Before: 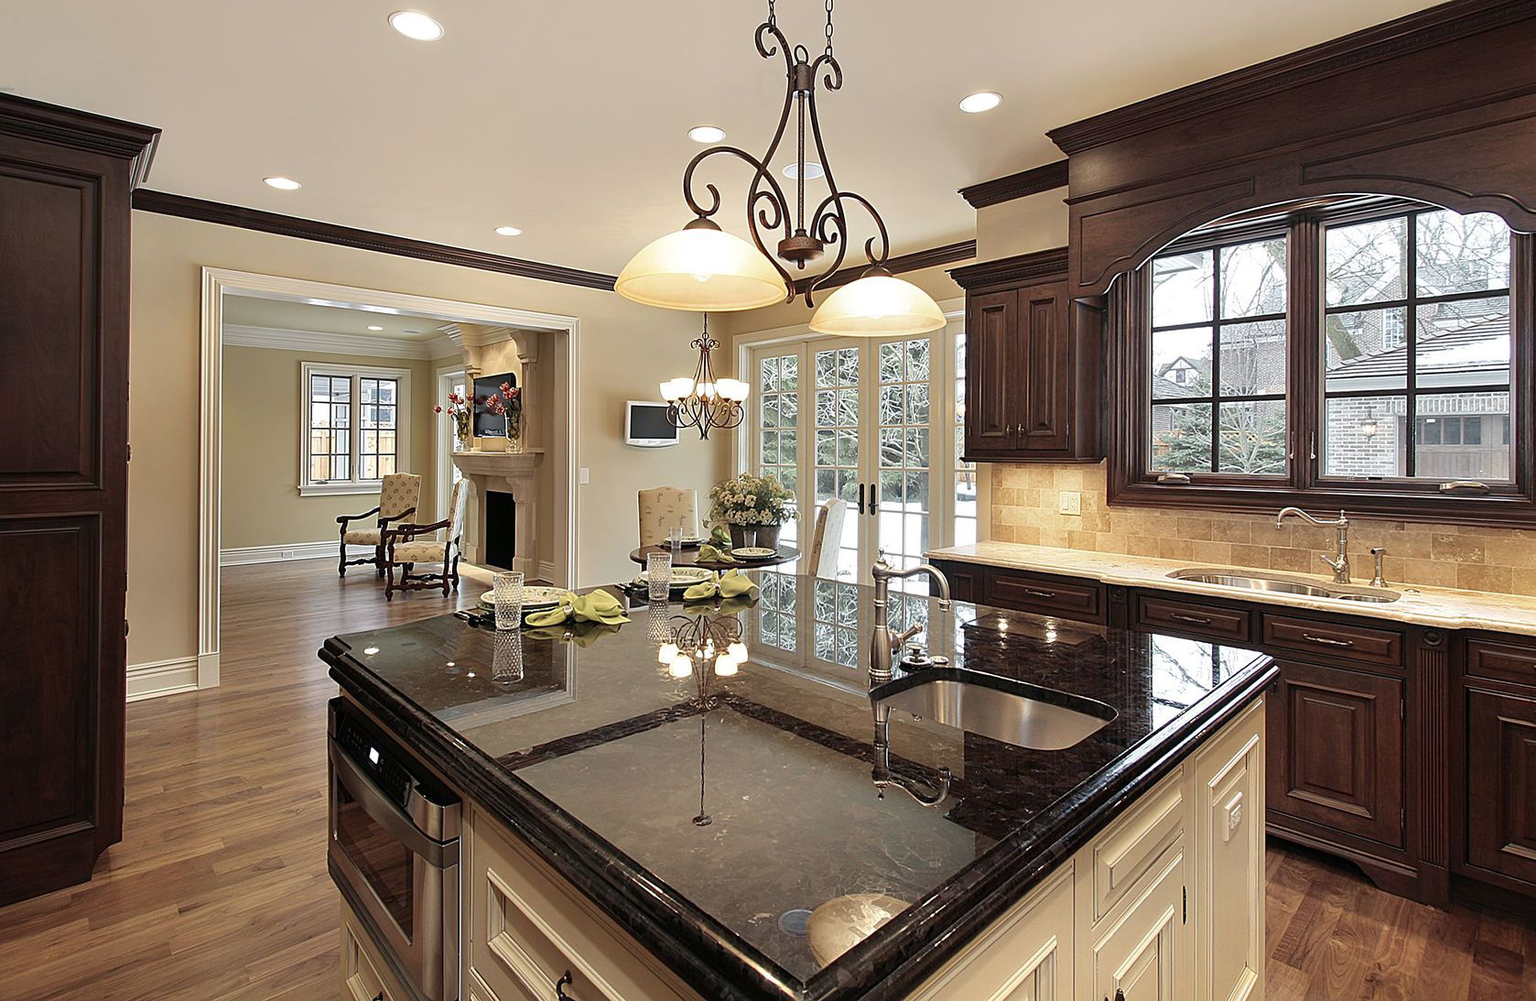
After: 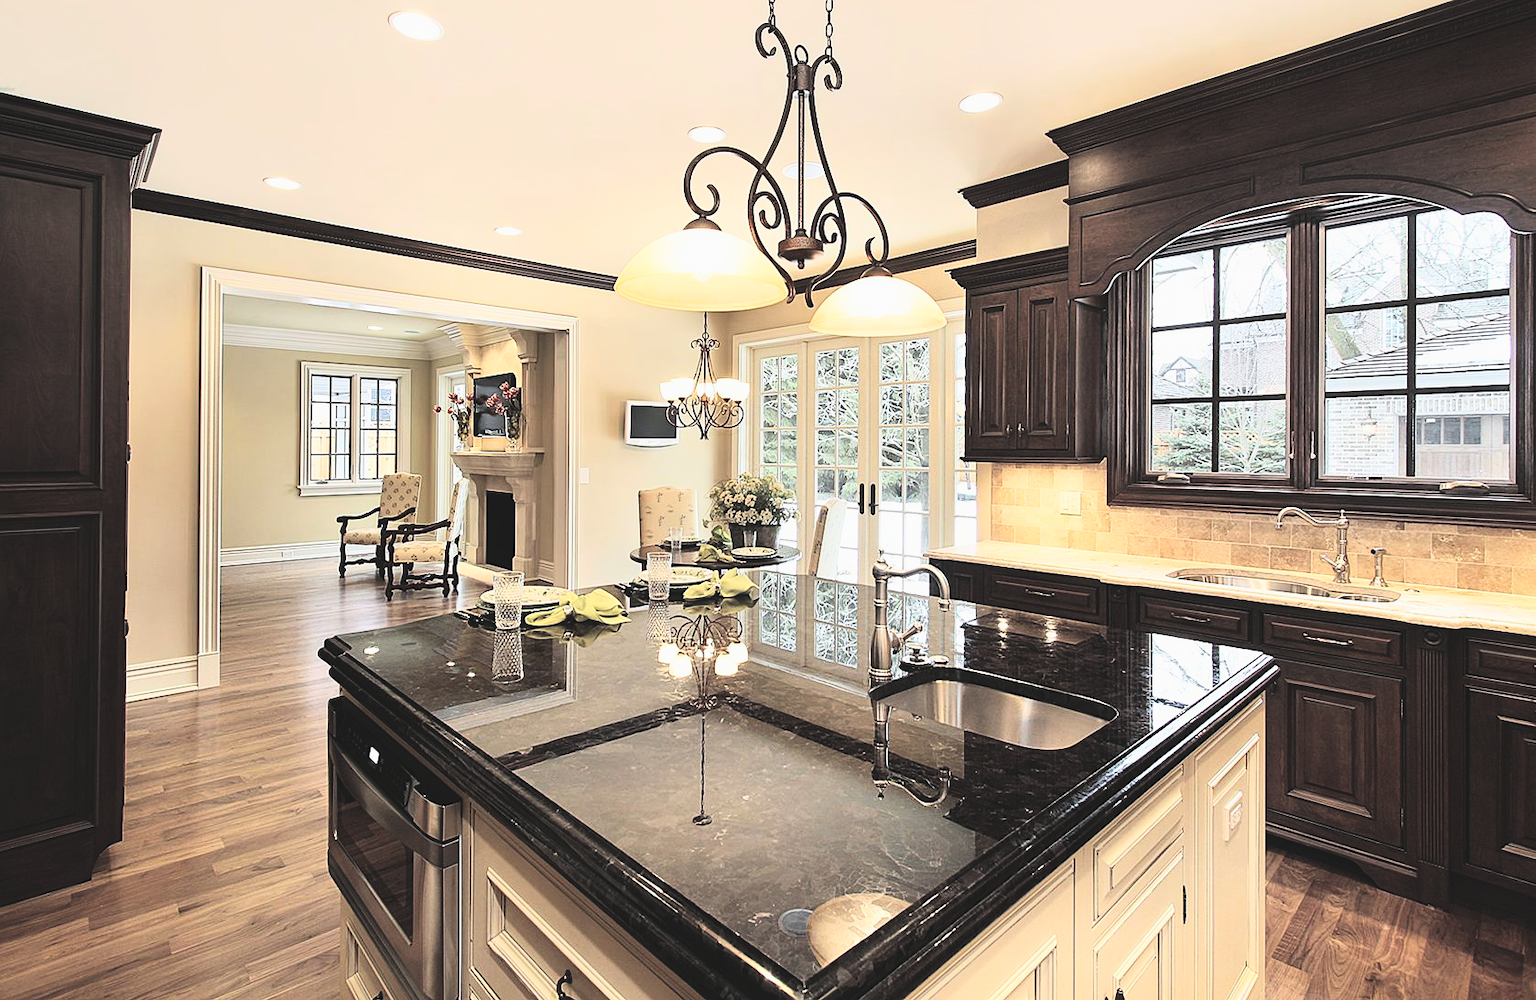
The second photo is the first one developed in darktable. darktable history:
rgb curve: curves: ch0 [(0, 0) (0.21, 0.15) (0.24, 0.21) (0.5, 0.75) (0.75, 0.96) (0.89, 0.99) (1, 1)]; ch1 [(0, 0.02) (0.21, 0.13) (0.25, 0.2) (0.5, 0.67) (0.75, 0.9) (0.89, 0.97) (1, 1)]; ch2 [(0, 0.02) (0.21, 0.13) (0.25, 0.2) (0.5, 0.67) (0.75, 0.9) (0.89, 0.97) (1, 1)], compensate middle gray true
exposure: black level correction -0.036, exposure -0.497 EV, compensate highlight preservation false
